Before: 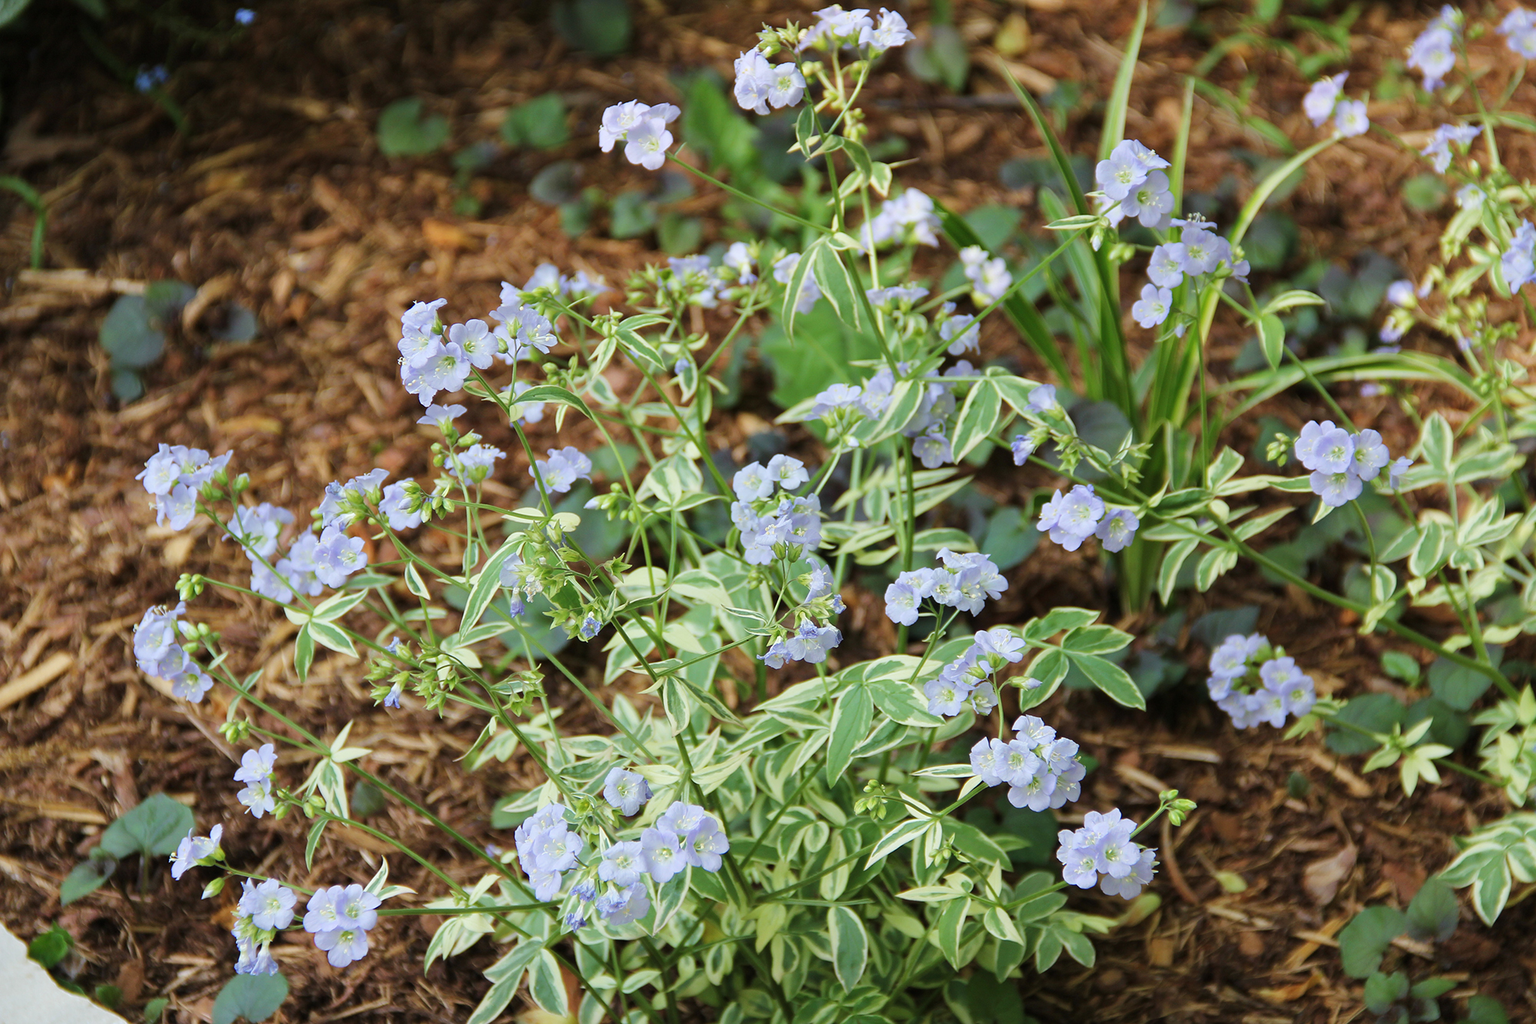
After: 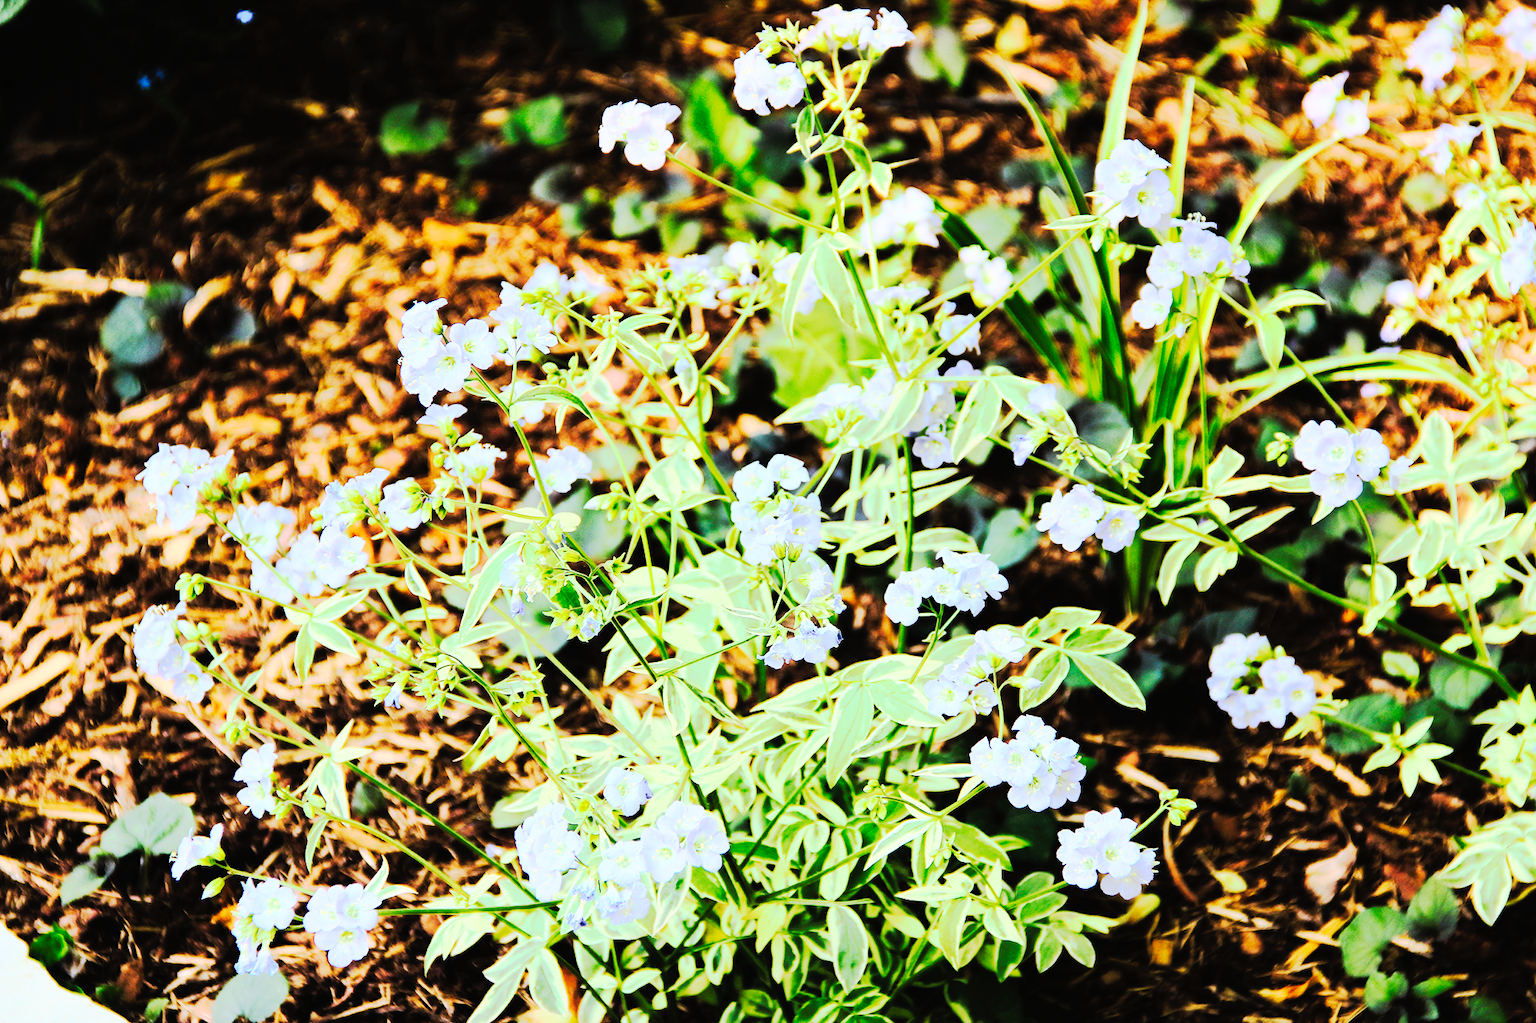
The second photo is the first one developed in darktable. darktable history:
rgb curve: curves: ch0 [(0, 0) (0.21, 0.15) (0.24, 0.21) (0.5, 0.75) (0.75, 0.96) (0.89, 0.99) (1, 1)]; ch1 [(0, 0.02) (0.21, 0.13) (0.25, 0.2) (0.5, 0.67) (0.75, 0.9) (0.89, 0.97) (1, 1)]; ch2 [(0, 0.02) (0.21, 0.13) (0.25, 0.2) (0.5, 0.67) (0.75, 0.9) (0.89, 0.97) (1, 1)], compensate middle gray true
tone curve: curves: ch0 [(0, 0) (0.003, 0.011) (0.011, 0.014) (0.025, 0.018) (0.044, 0.023) (0.069, 0.028) (0.1, 0.031) (0.136, 0.039) (0.177, 0.056) (0.224, 0.081) (0.277, 0.129) (0.335, 0.188) (0.399, 0.256) (0.468, 0.367) (0.543, 0.514) (0.623, 0.684) (0.709, 0.785) (0.801, 0.846) (0.898, 0.884) (1, 1)], preserve colors none
